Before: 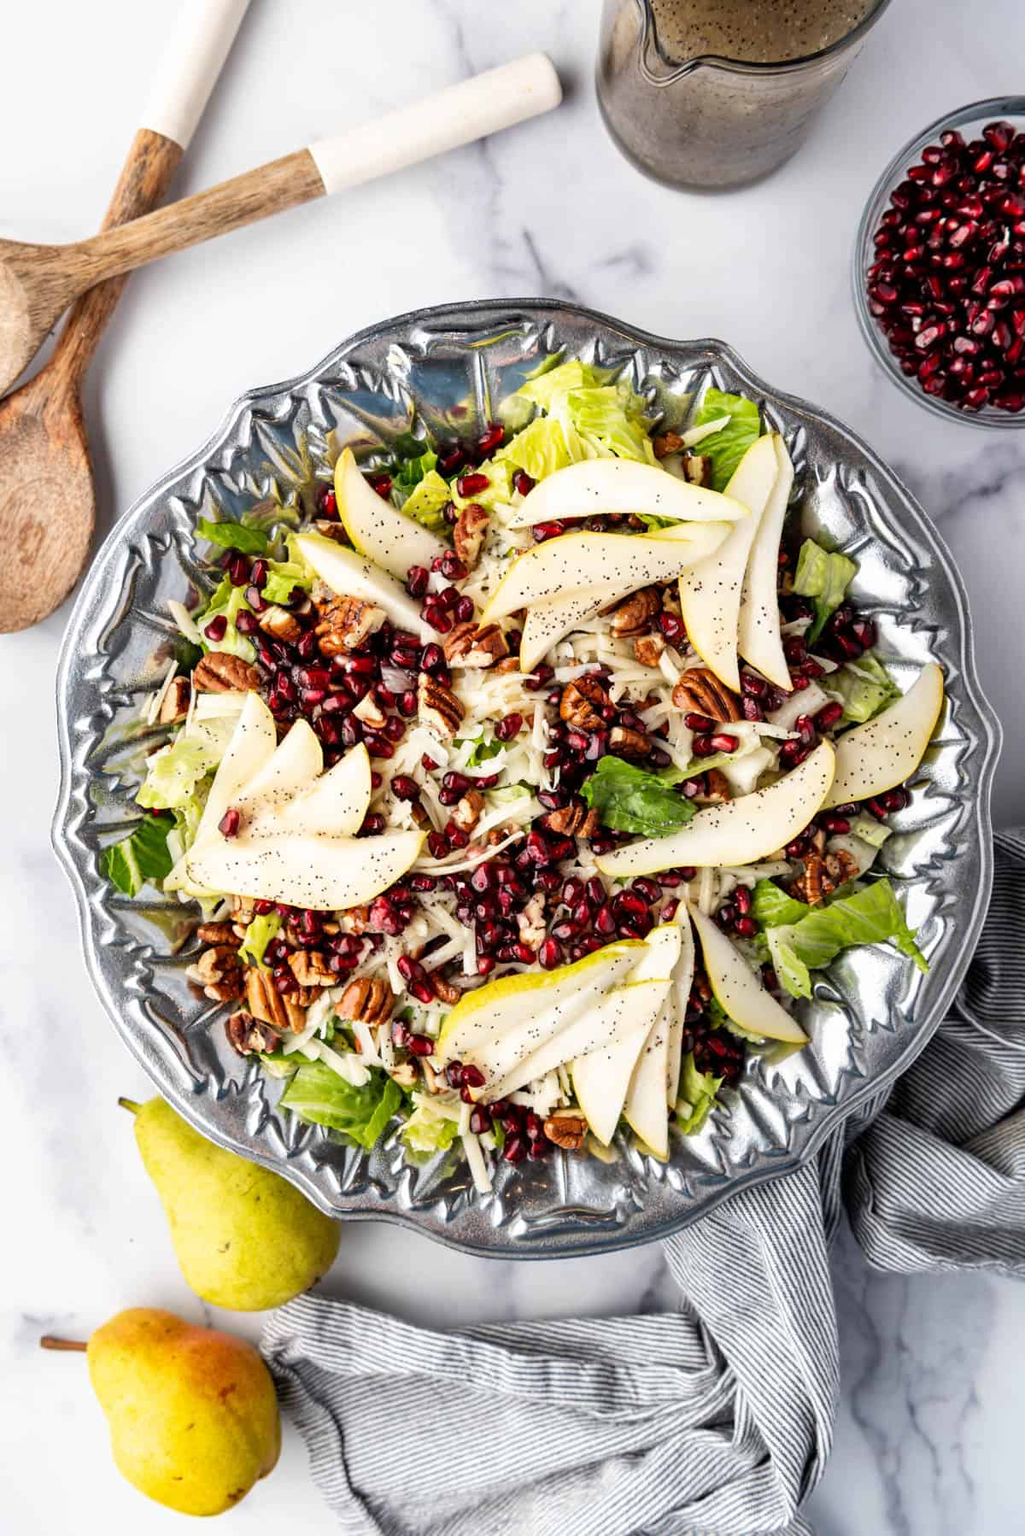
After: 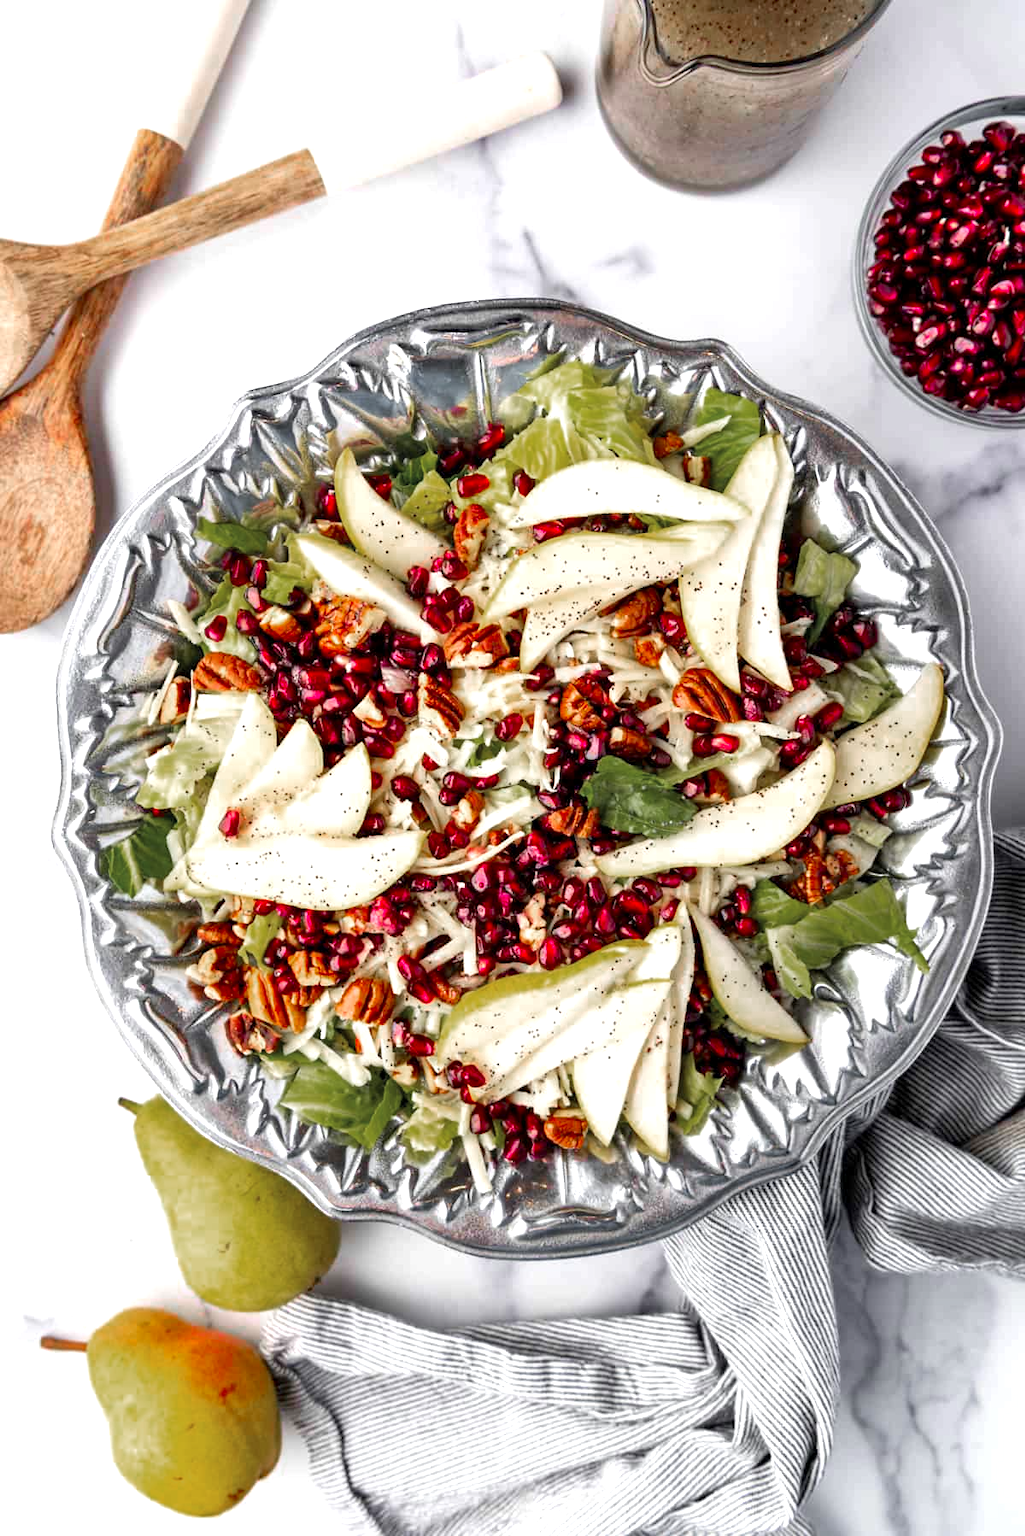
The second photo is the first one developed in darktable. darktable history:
exposure: black level correction 0.001, exposure 0.498 EV, compensate highlight preservation false
color zones: curves: ch0 [(0, 0.48) (0.209, 0.398) (0.305, 0.332) (0.429, 0.493) (0.571, 0.5) (0.714, 0.5) (0.857, 0.5) (1, 0.48)]; ch1 [(0, 0.736) (0.143, 0.625) (0.225, 0.371) (0.429, 0.256) (0.571, 0.241) (0.714, 0.213) (0.857, 0.48) (1, 0.736)]; ch2 [(0, 0.448) (0.143, 0.498) (0.286, 0.5) (0.429, 0.5) (0.571, 0.5) (0.714, 0.5) (0.857, 0.5) (1, 0.448)]
